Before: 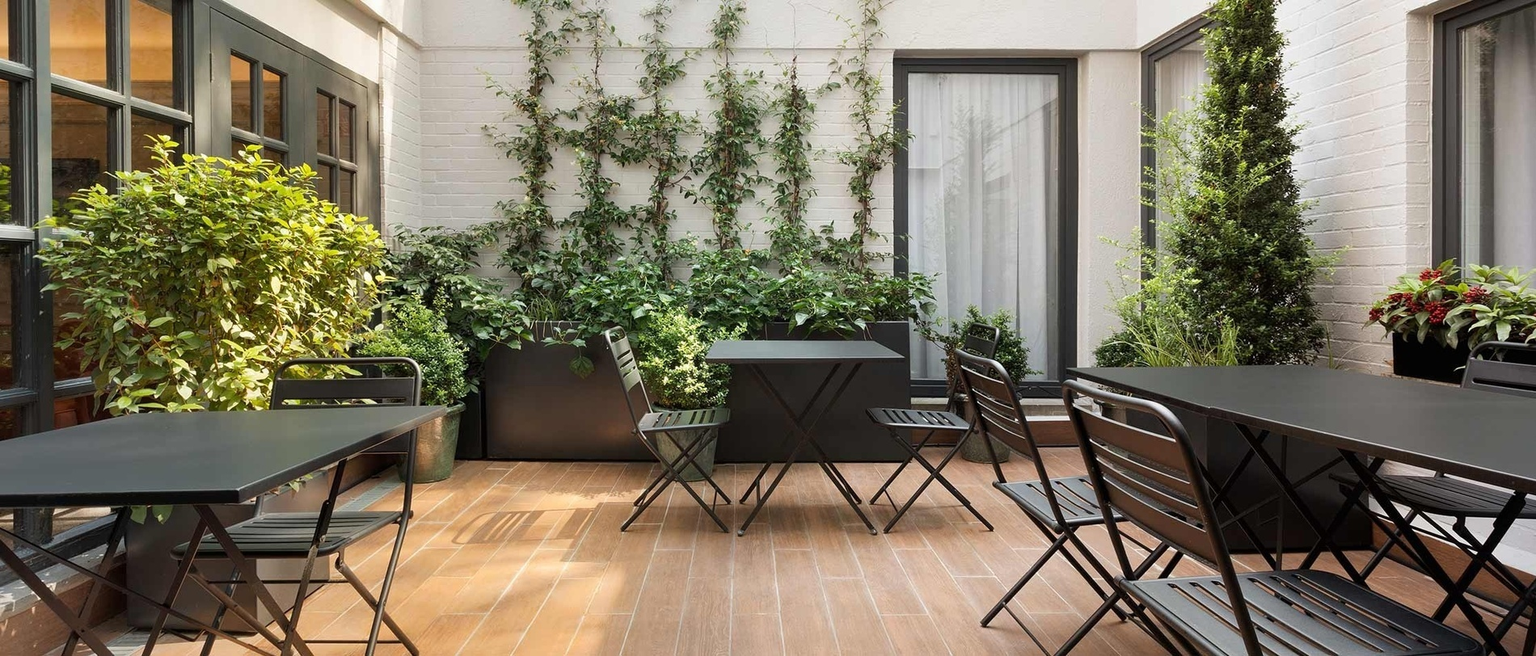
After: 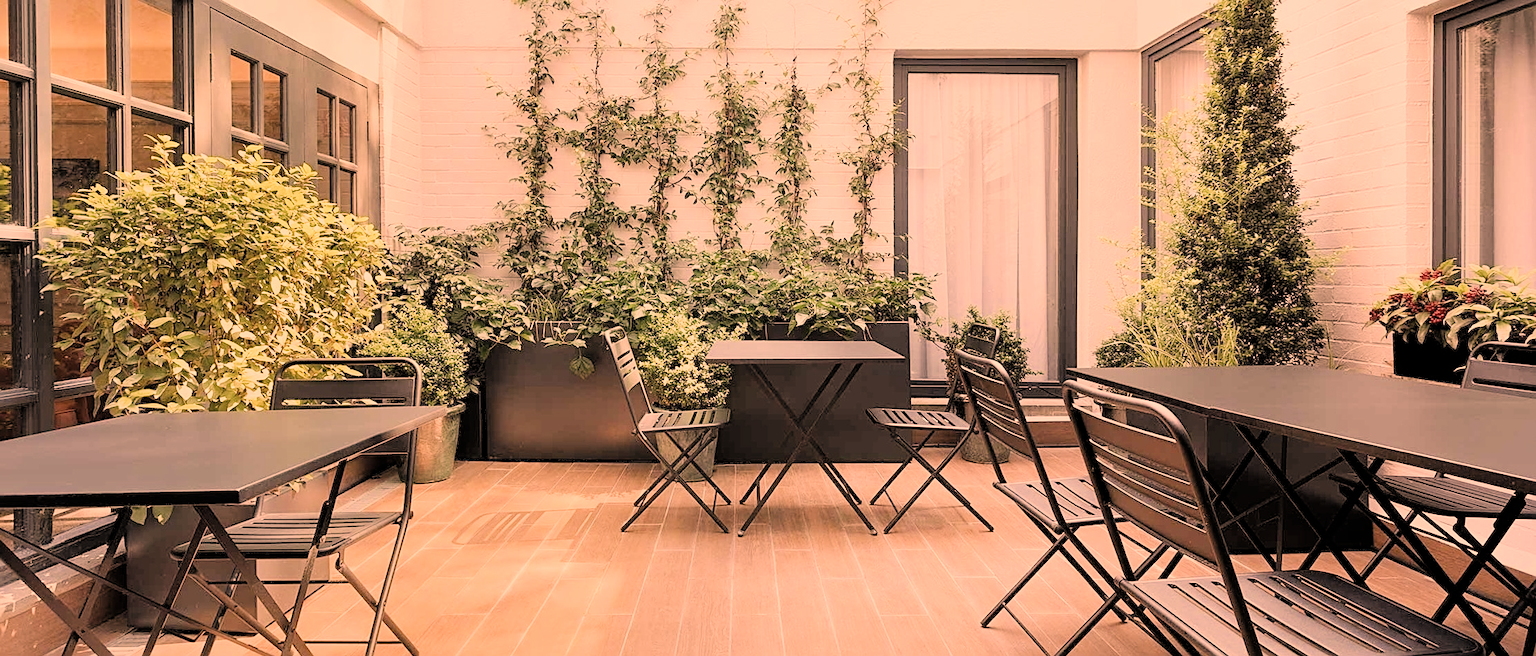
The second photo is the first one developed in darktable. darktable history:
color correction: highlights a* 39.59, highlights b* 39.68, saturation 0.688
sharpen: on, module defaults
exposure: black level correction 0, exposure 1.387 EV, compensate highlight preservation false
filmic rgb: black relative exposure -6.19 EV, white relative exposure 6.95 EV, hardness 2.24, add noise in highlights 0.001, preserve chrominance max RGB, color science v3 (2019), use custom middle-gray values true, contrast in highlights soft
